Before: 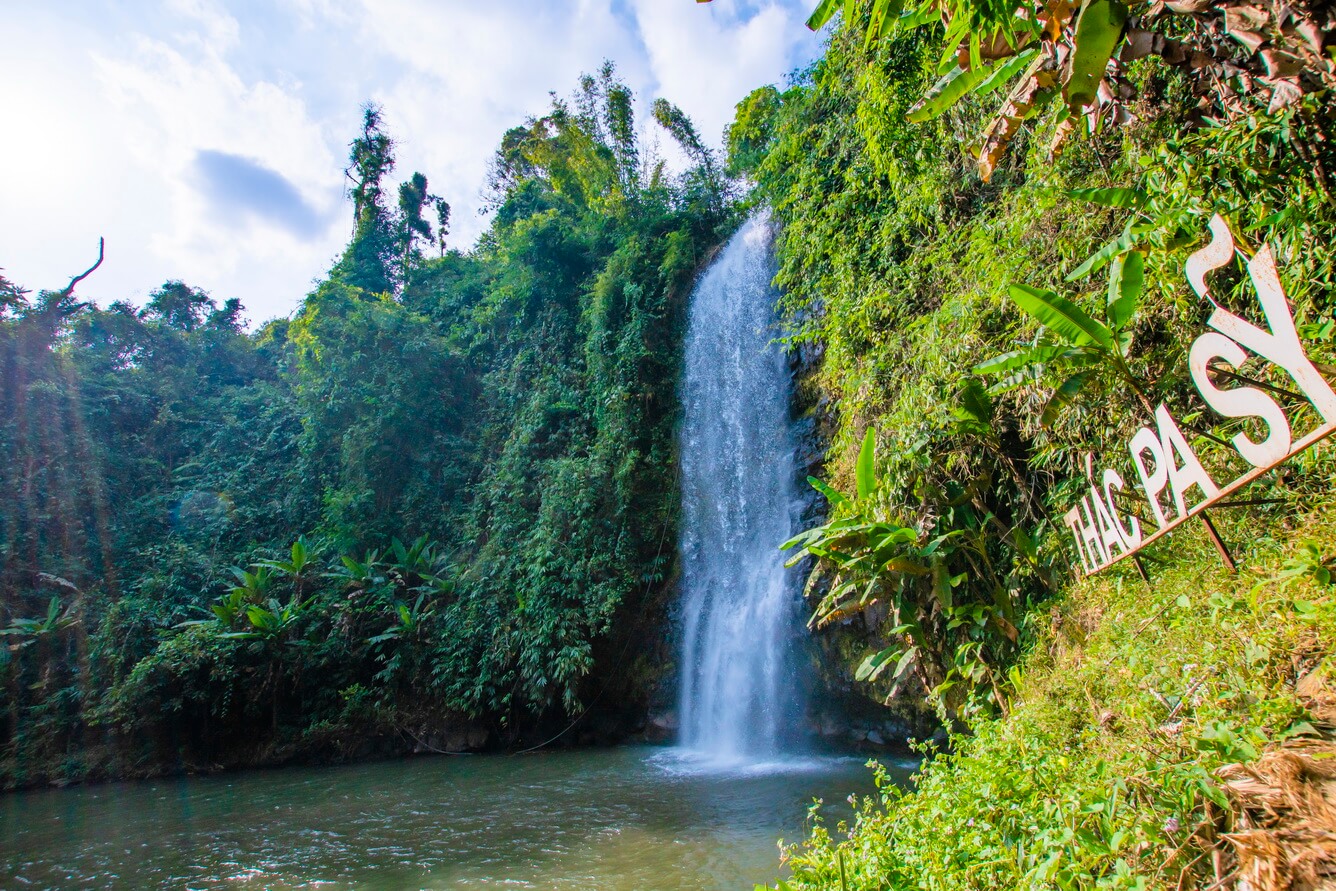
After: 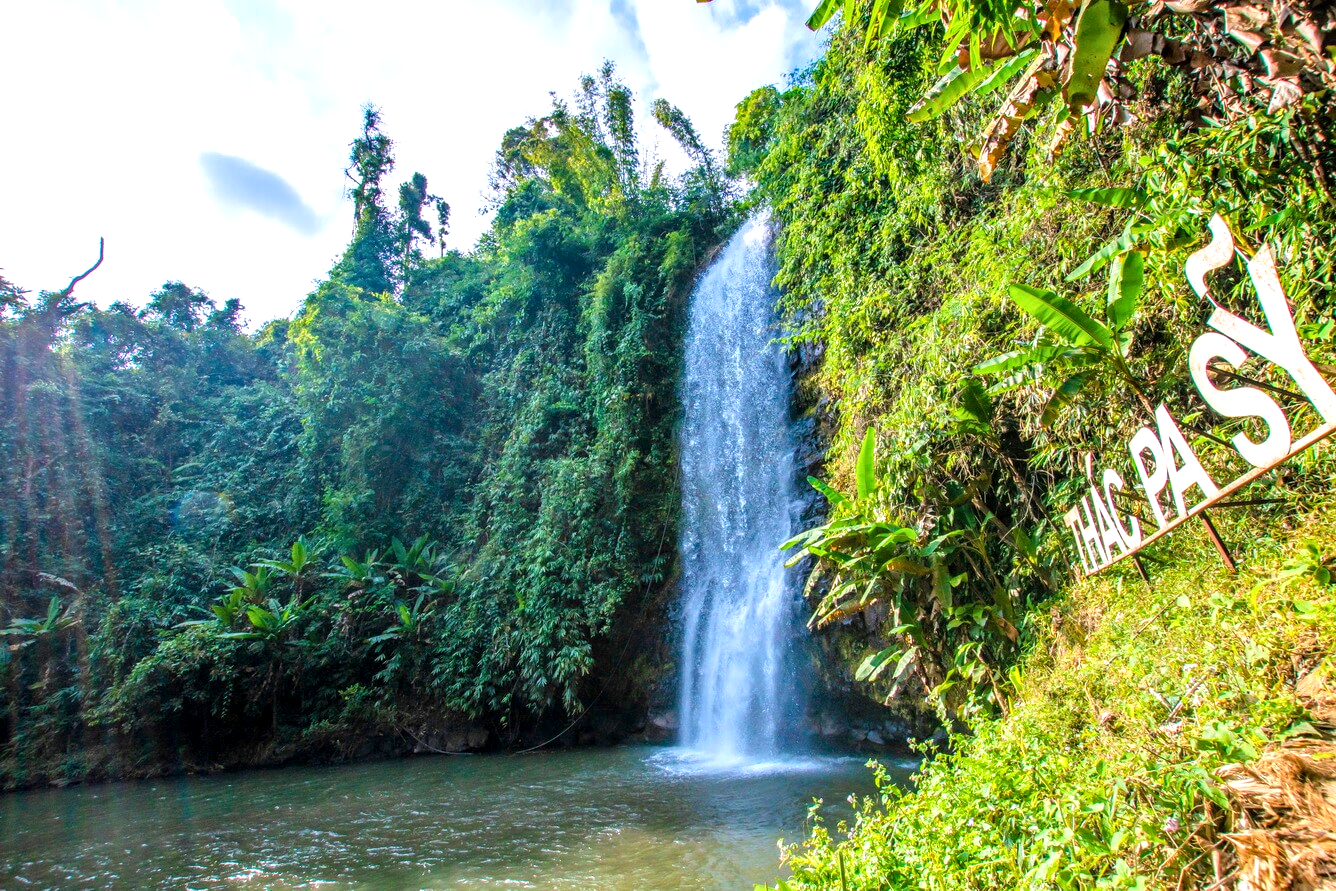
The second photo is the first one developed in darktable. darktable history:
exposure: exposure 0.556 EV, compensate highlight preservation false
local contrast: on, module defaults
